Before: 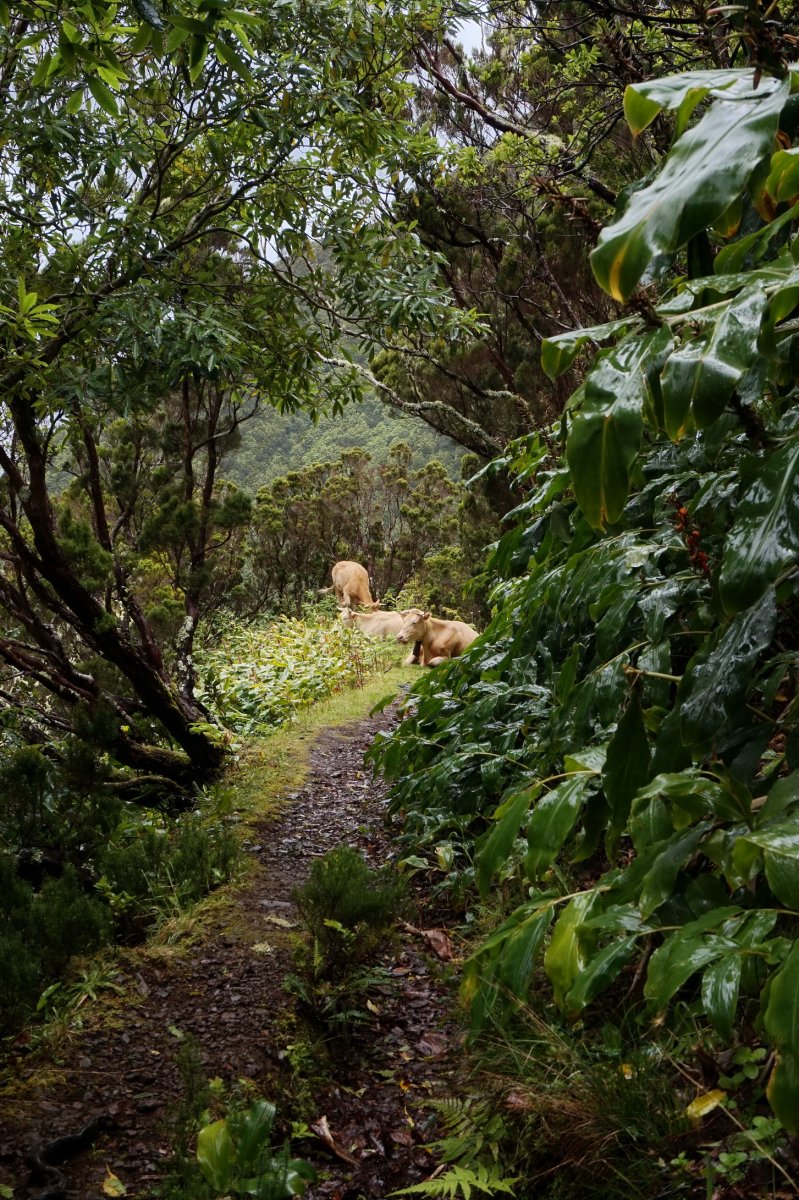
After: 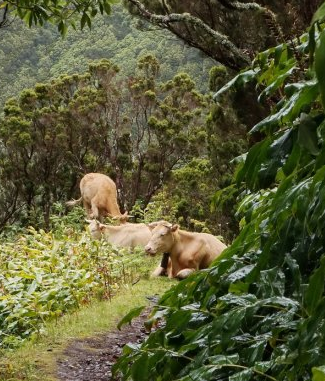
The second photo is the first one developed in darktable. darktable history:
crop: left 31.648%, top 32.389%, right 27.647%, bottom 35.806%
